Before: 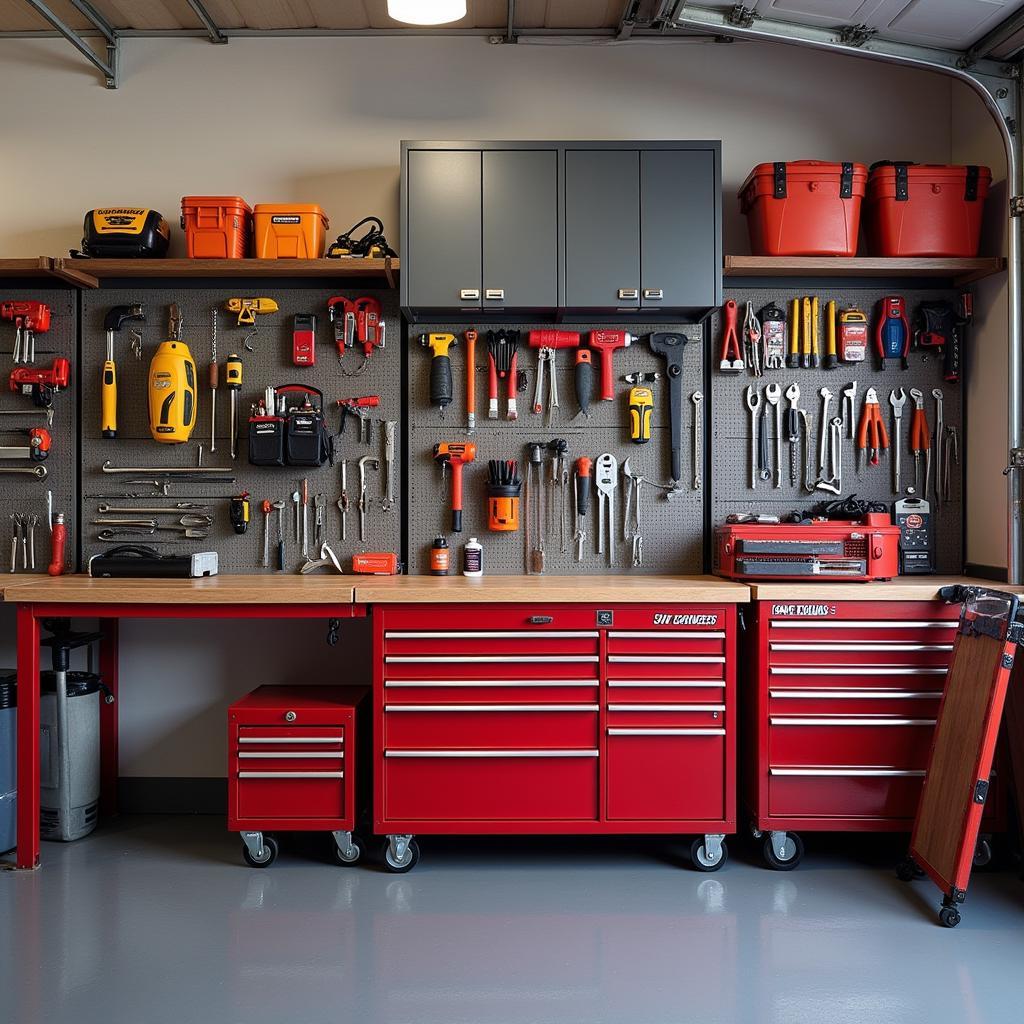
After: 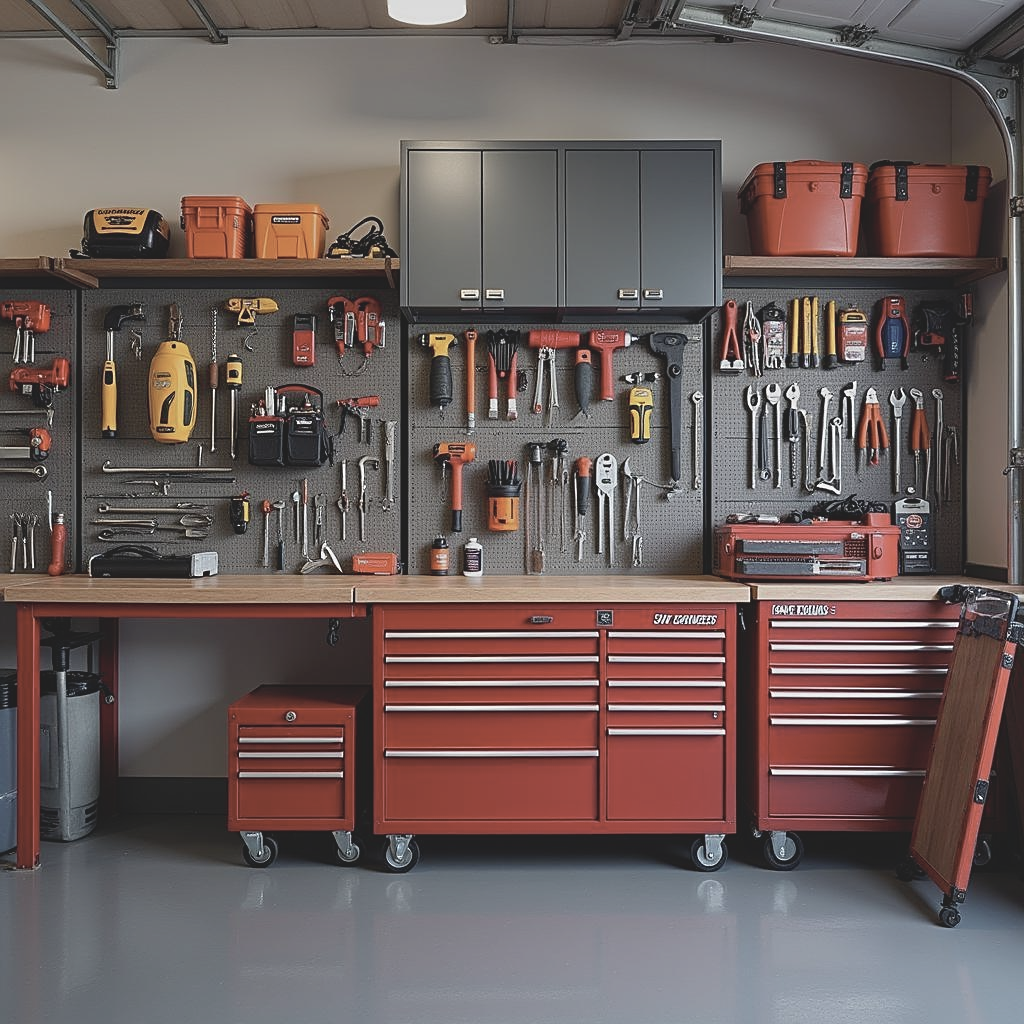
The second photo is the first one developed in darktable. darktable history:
sharpen: on, module defaults
contrast brightness saturation: contrast -0.242, saturation -0.448
